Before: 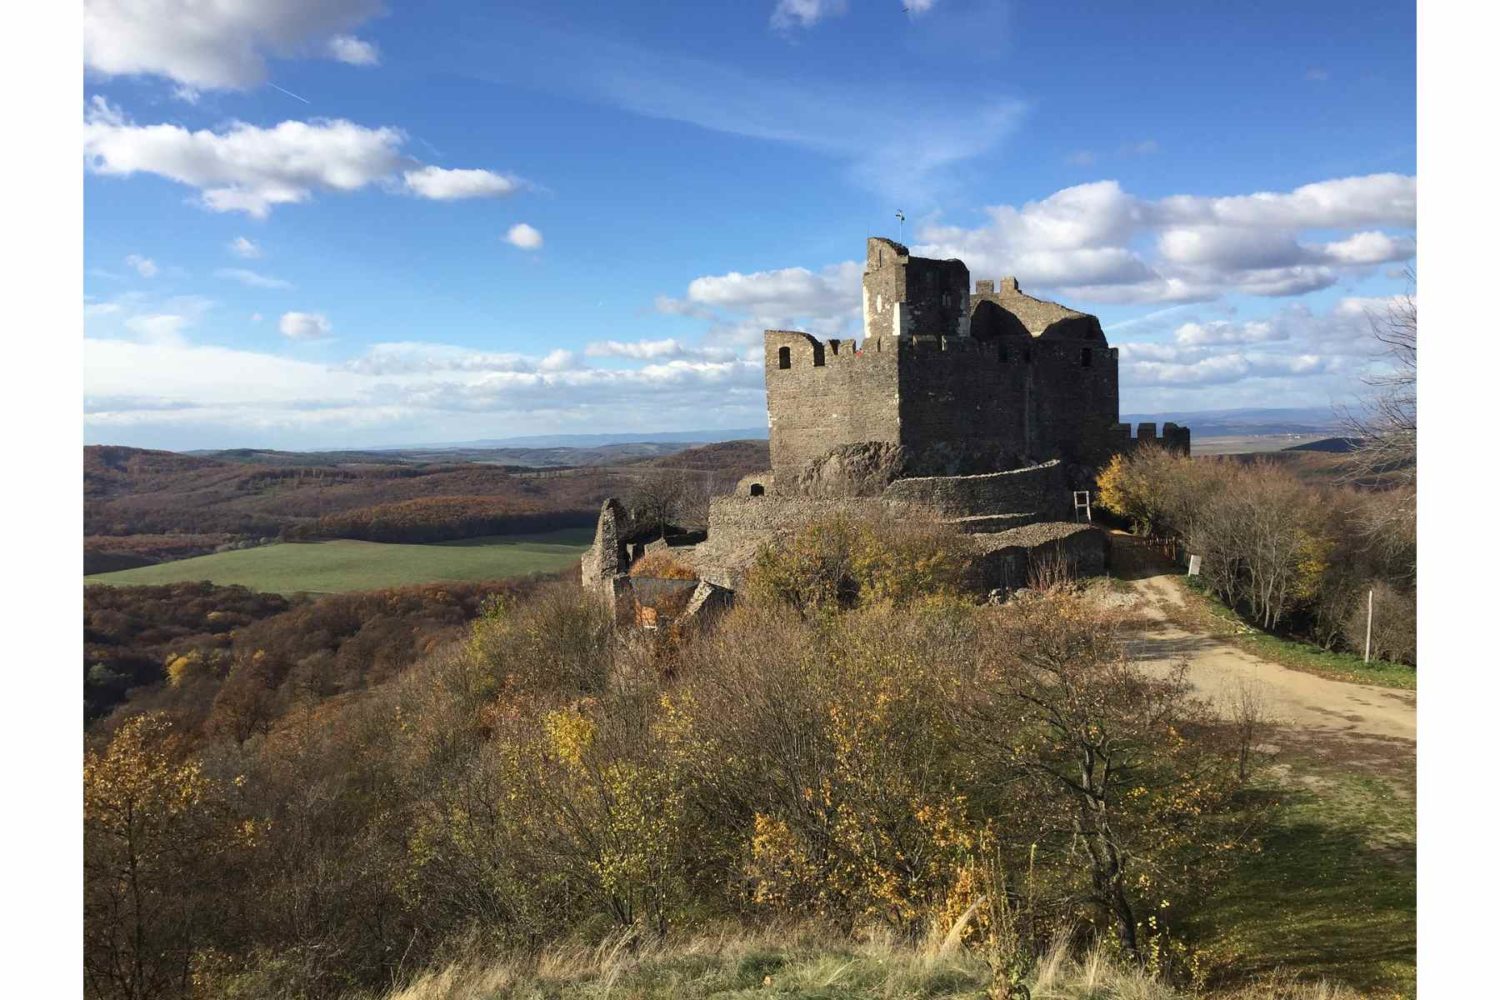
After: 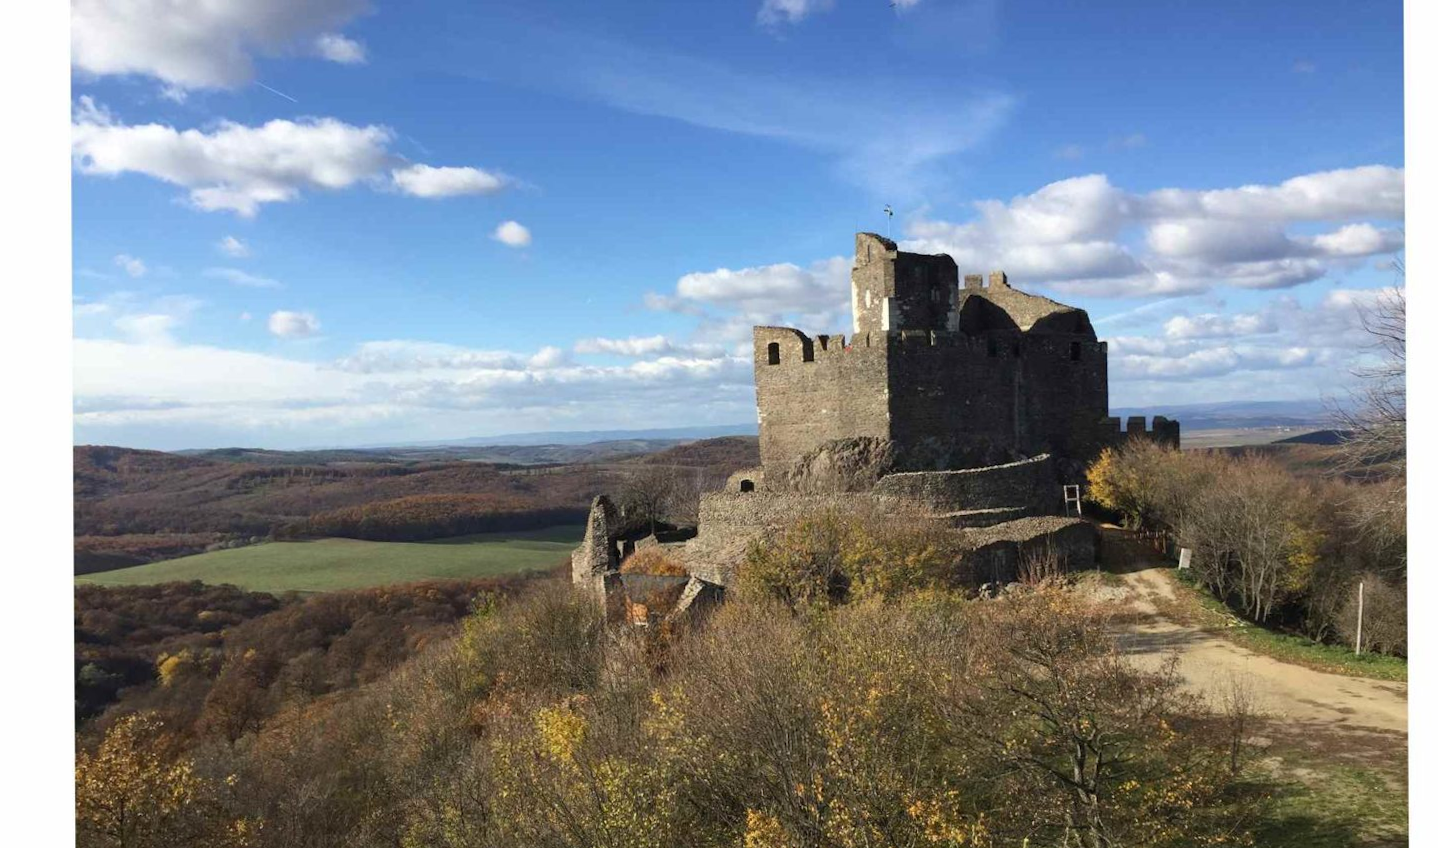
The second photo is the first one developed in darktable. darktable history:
crop and rotate: angle 0.356°, left 0.271%, right 2.947%, bottom 14.347%
